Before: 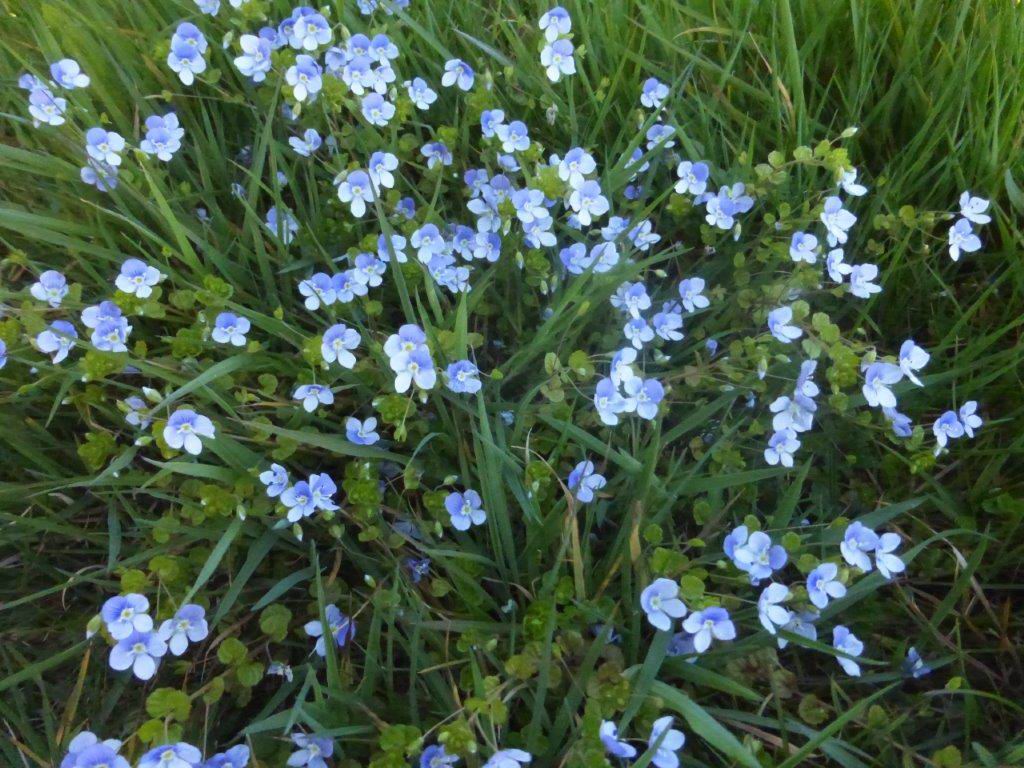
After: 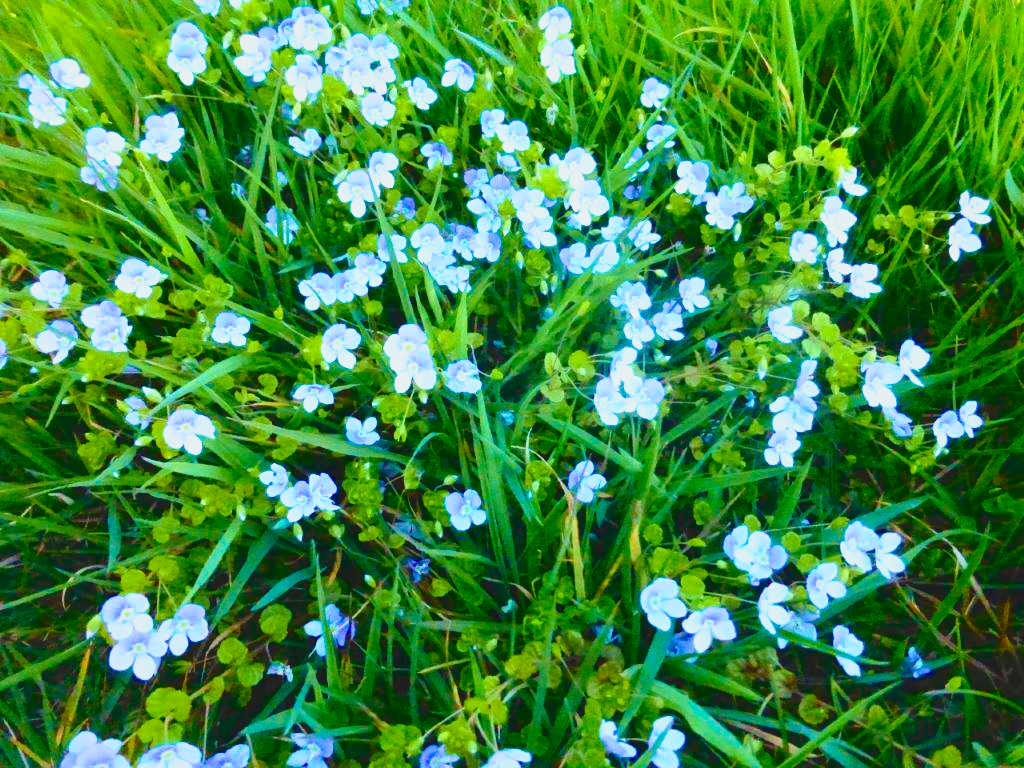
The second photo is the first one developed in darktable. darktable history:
tone curve: curves: ch0 [(0, 0.056) (0.049, 0.073) (0.155, 0.127) (0.33, 0.331) (0.432, 0.46) (0.601, 0.655) (0.843, 0.876) (1, 0.965)]; ch1 [(0, 0) (0.339, 0.334) (0.445, 0.419) (0.476, 0.454) (0.497, 0.494) (0.53, 0.511) (0.557, 0.549) (0.613, 0.614) (0.728, 0.729) (1, 1)]; ch2 [(0, 0) (0.327, 0.318) (0.417, 0.426) (0.46, 0.453) (0.502, 0.5) (0.526, 0.52) (0.54, 0.543) (0.606, 0.61) (0.74, 0.716) (1, 1)], color space Lab, independent channels, preserve colors none
velvia: strength 51%, mid-tones bias 0.51
shadows and highlights: on, module defaults
base curve: curves: ch0 [(0, 0) (0.026, 0.03) (0.109, 0.232) (0.351, 0.748) (0.669, 0.968) (1, 1)], preserve colors none
